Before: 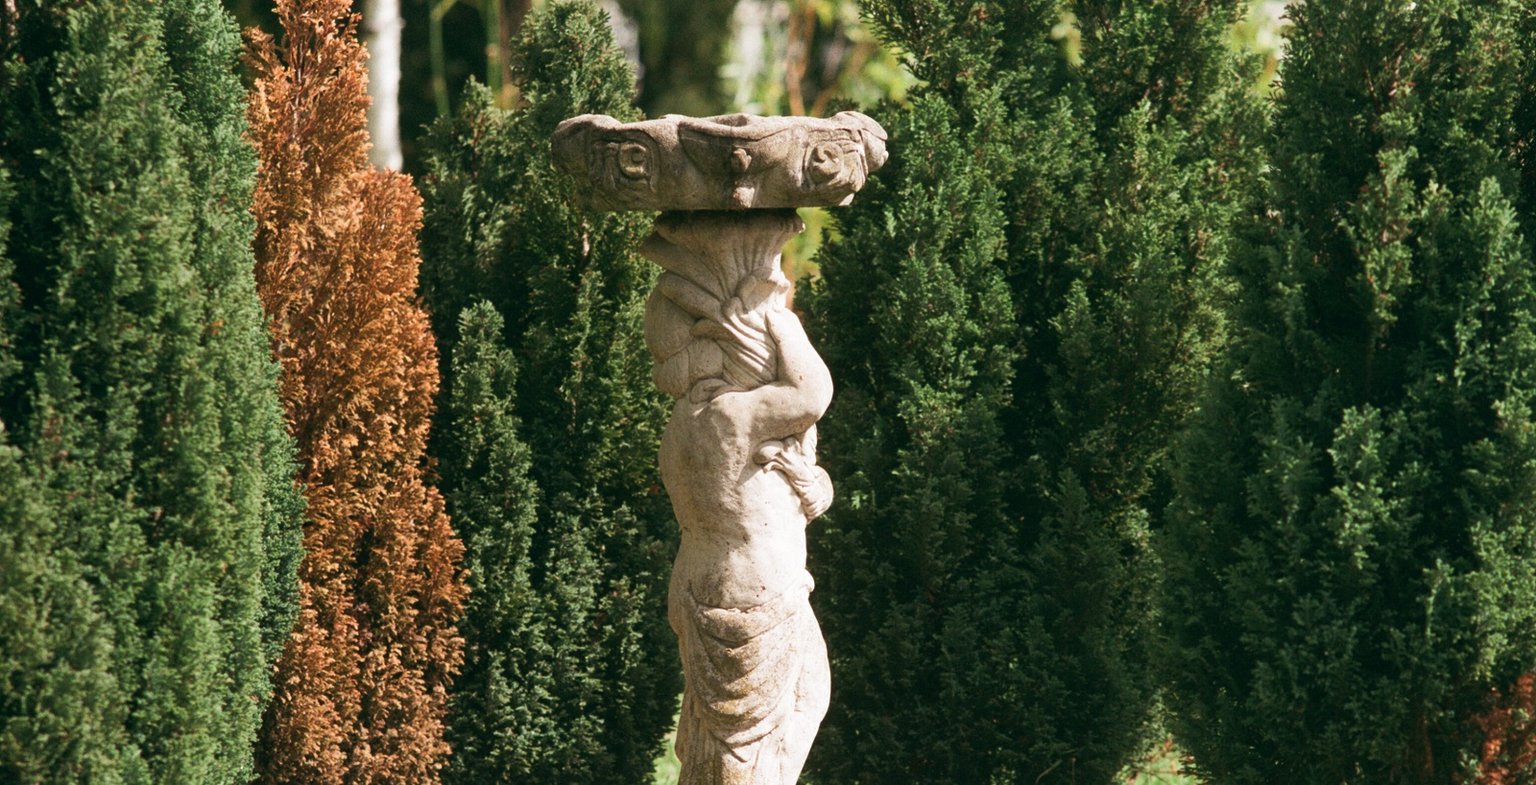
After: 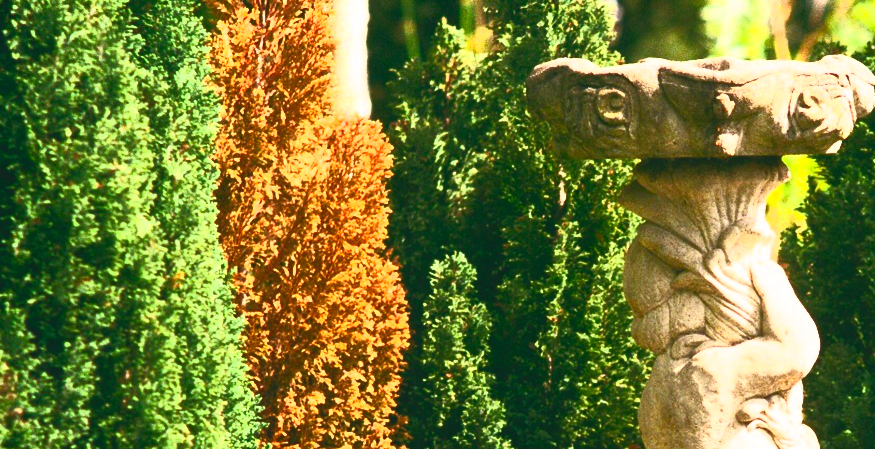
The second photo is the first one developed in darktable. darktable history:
crop and rotate: left 3.047%, top 7.509%, right 42.236%, bottom 37.598%
contrast brightness saturation: contrast 1, brightness 1, saturation 1
